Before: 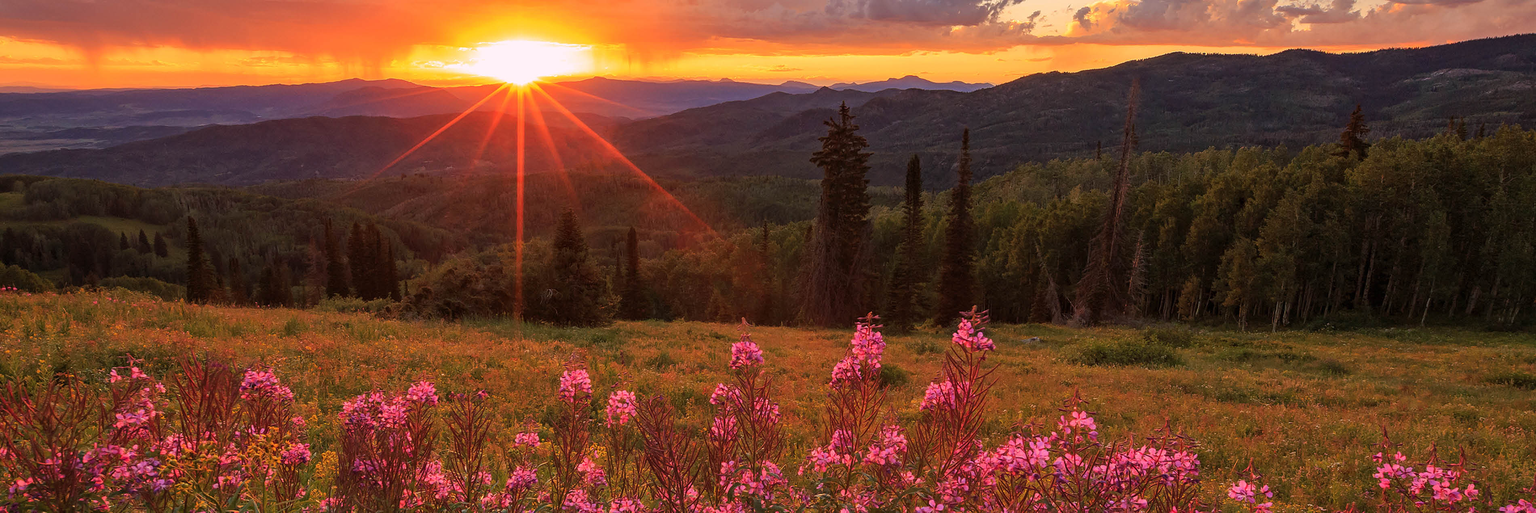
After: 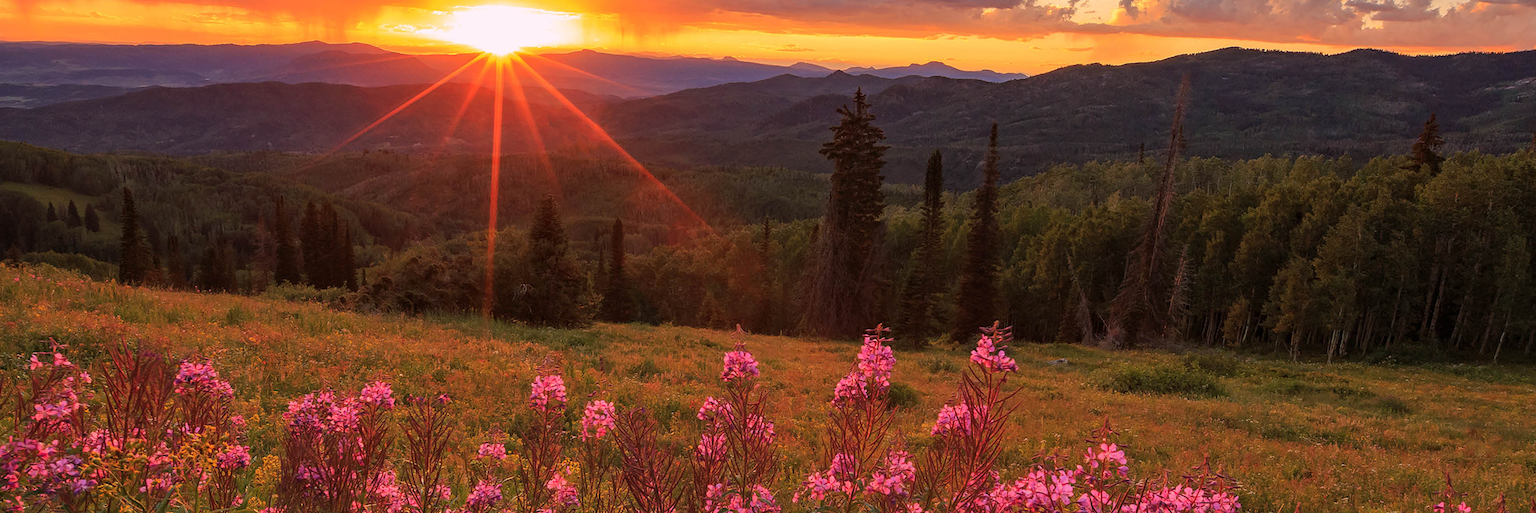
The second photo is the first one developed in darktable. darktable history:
crop and rotate: angle -2.22°
